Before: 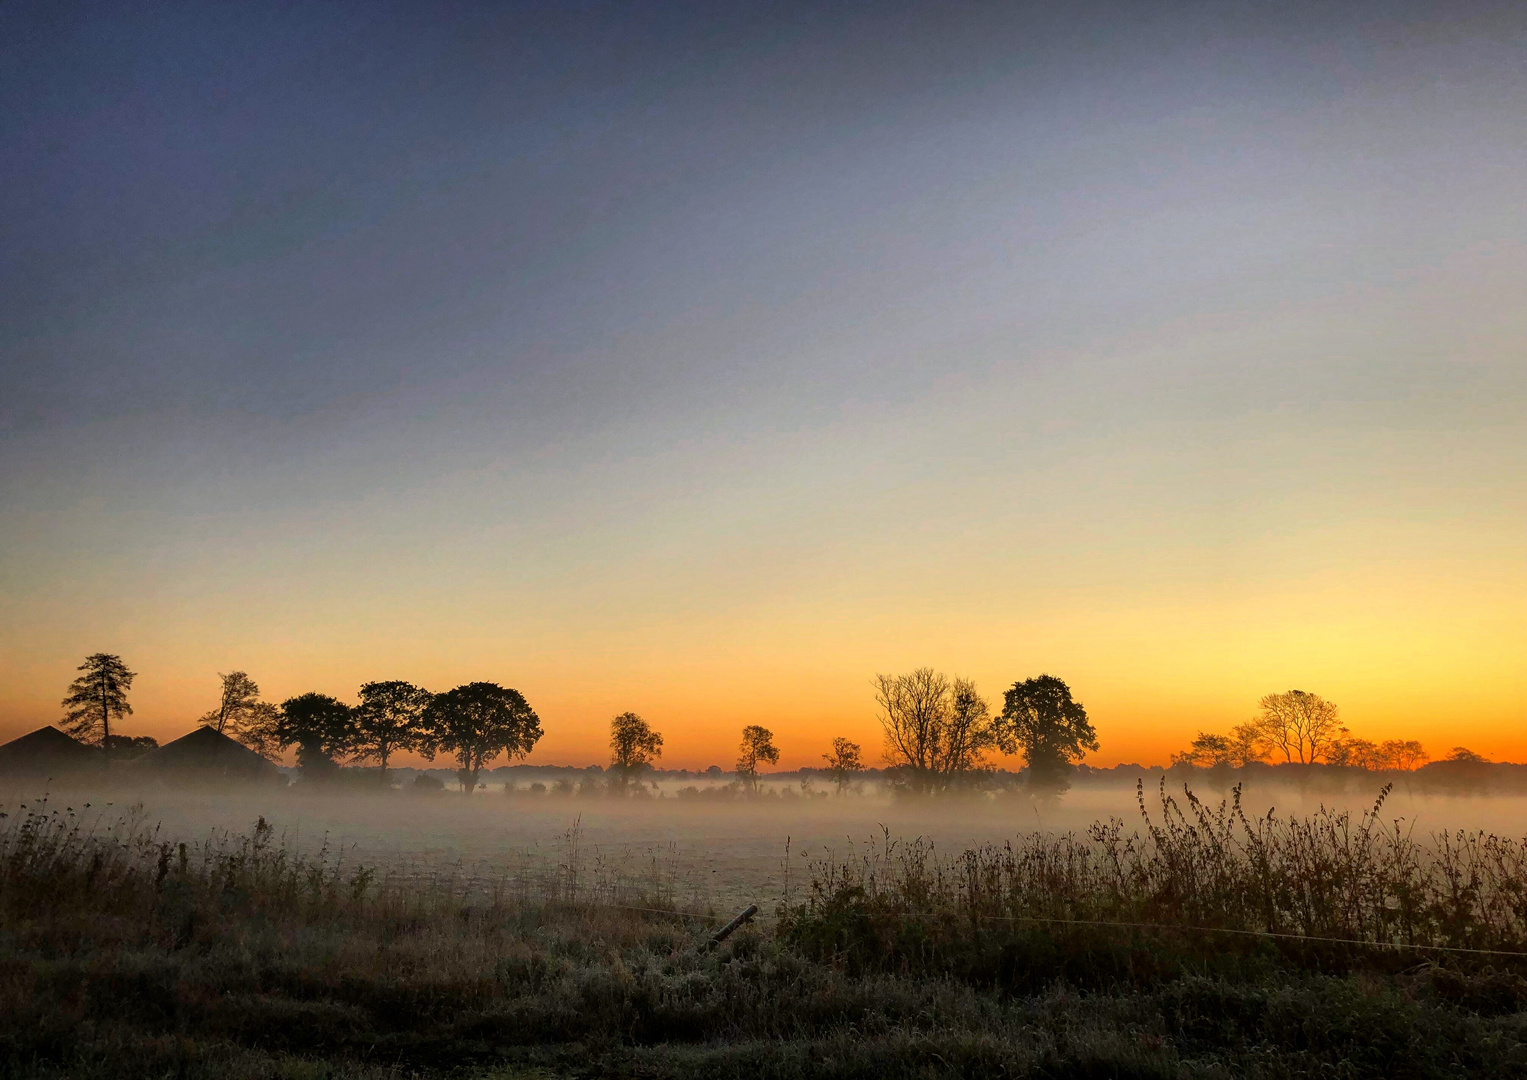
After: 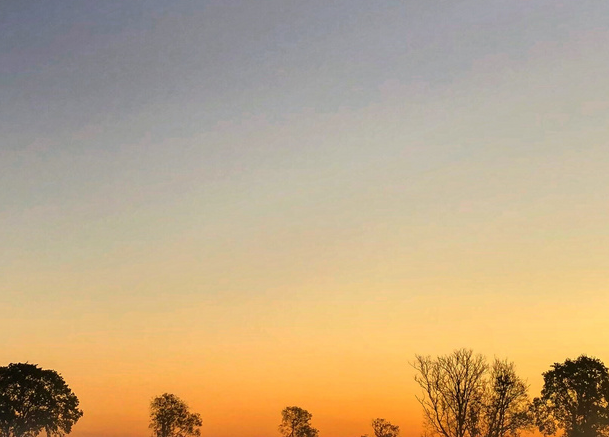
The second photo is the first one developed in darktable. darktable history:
crop: left 30.194%, top 29.616%, right 29.899%, bottom 29.851%
